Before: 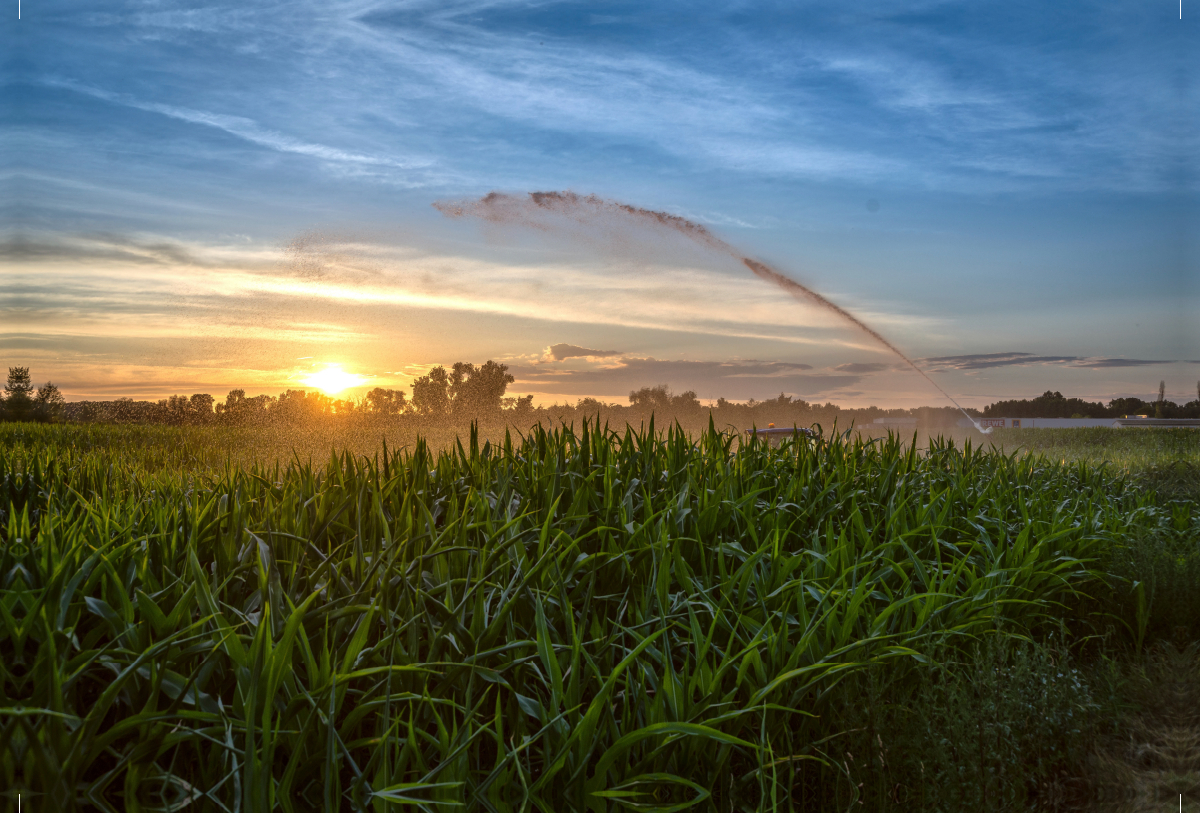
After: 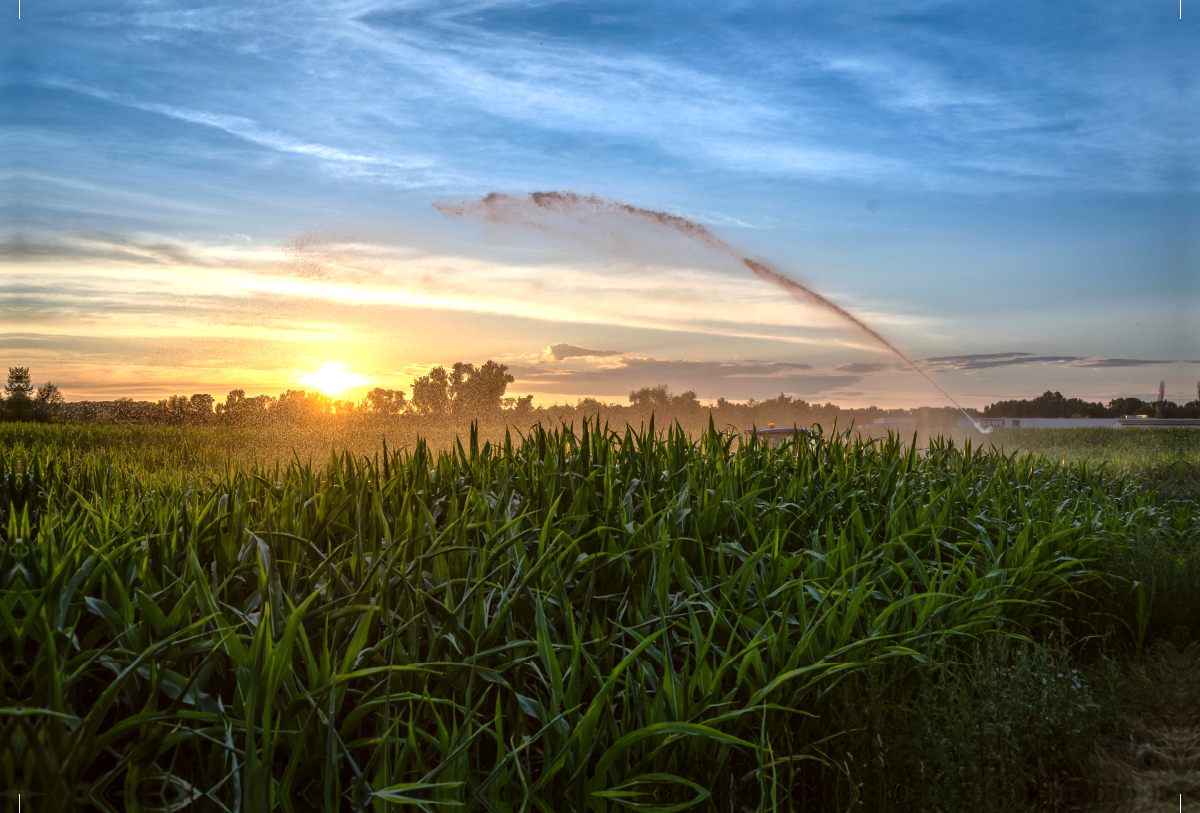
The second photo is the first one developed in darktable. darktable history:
tone equalizer: -8 EV -0.388 EV, -7 EV -0.418 EV, -6 EV -0.357 EV, -5 EV -0.191 EV, -3 EV 0.227 EV, -2 EV 0.338 EV, -1 EV 0.402 EV, +0 EV 0.427 EV
